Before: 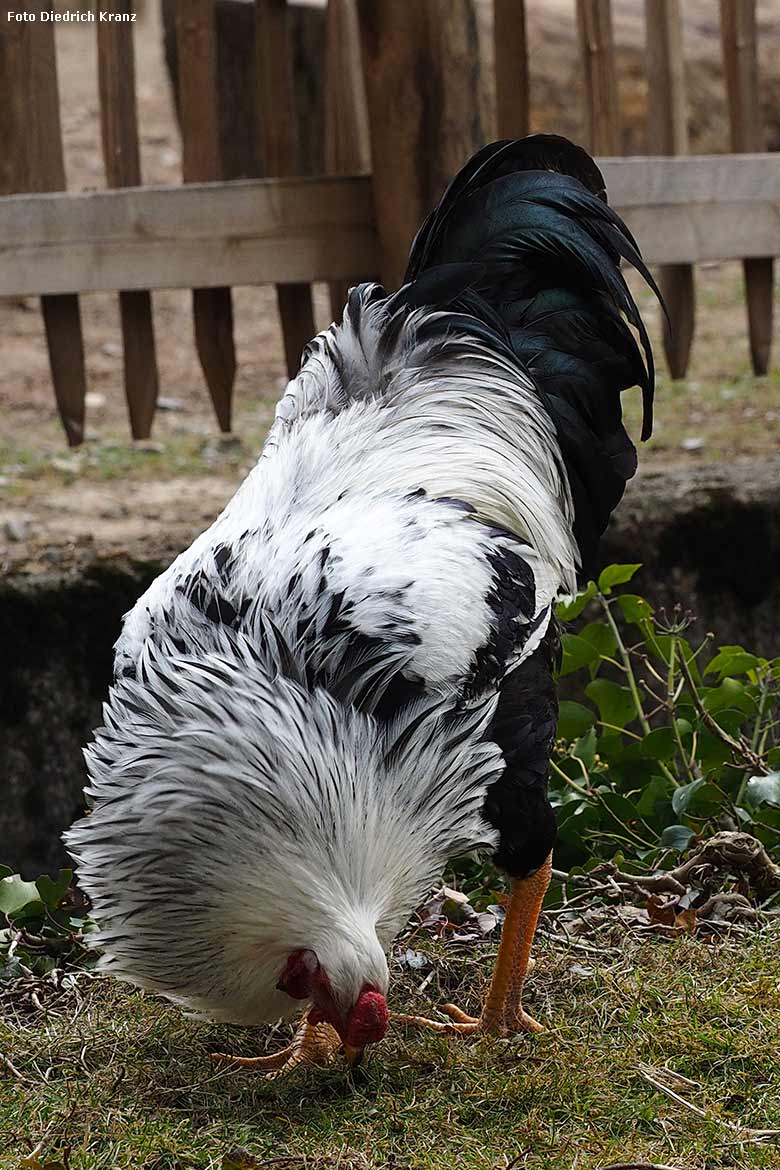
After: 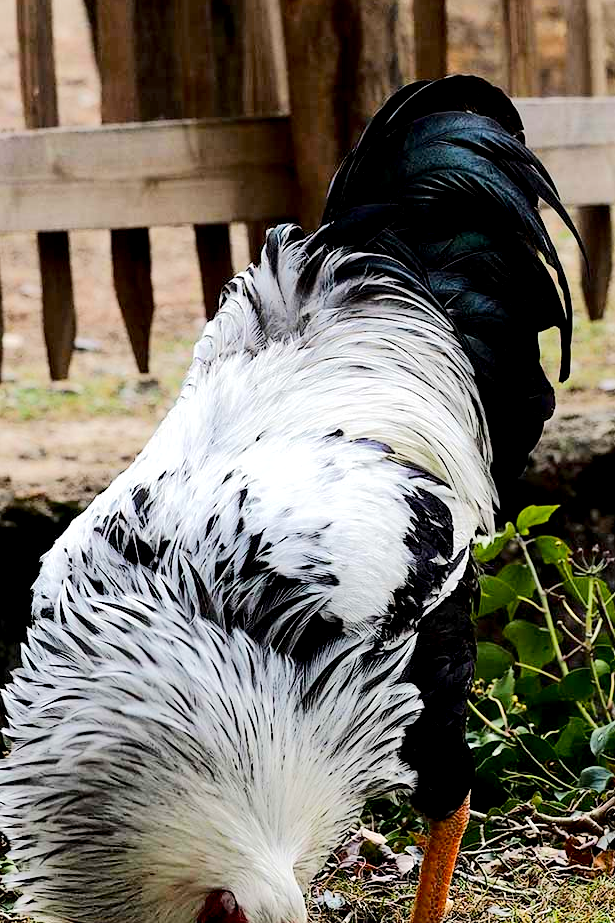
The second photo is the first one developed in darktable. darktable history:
crop and rotate: left 10.598%, top 5.059%, right 10.48%, bottom 16.004%
exposure: black level correction 0.01, exposure 0.008 EV, compensate highlight preservation false
tone equalizer: -7 EV 0.153 EV, -6 EV 0.638 EV, -5 EV 1.16 EV, -4 EV 1.36 EV, -3 EV 1.14 EV, -2 EV 0.6 EV, -1 EV 0.156 EV, edges refinement/feathering 500, mask exposure compensation -1.57 EV, preserve details no
